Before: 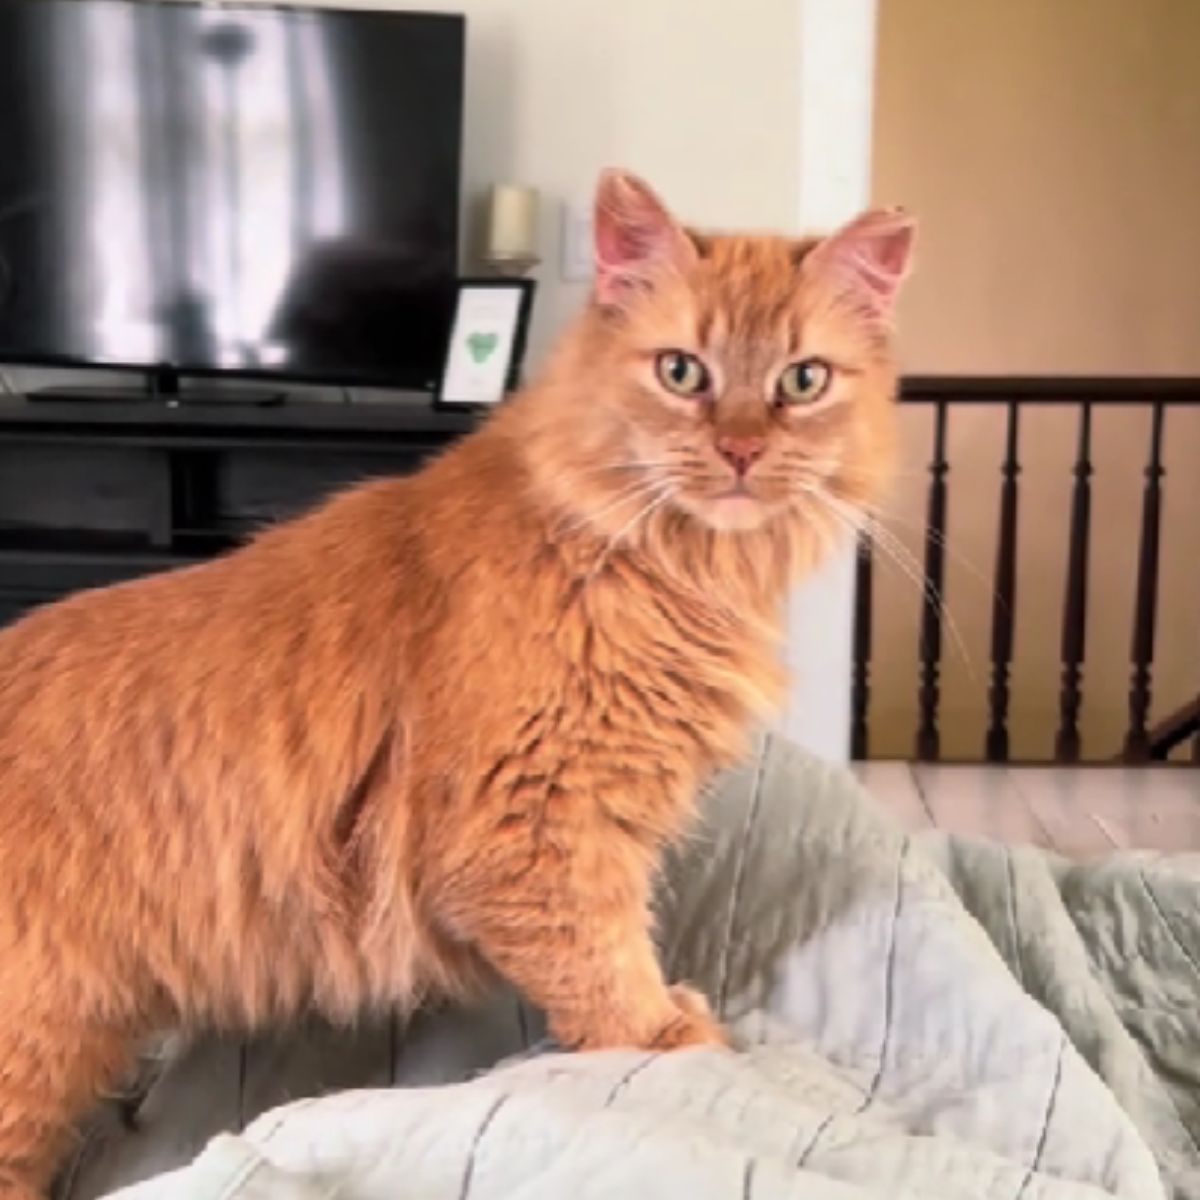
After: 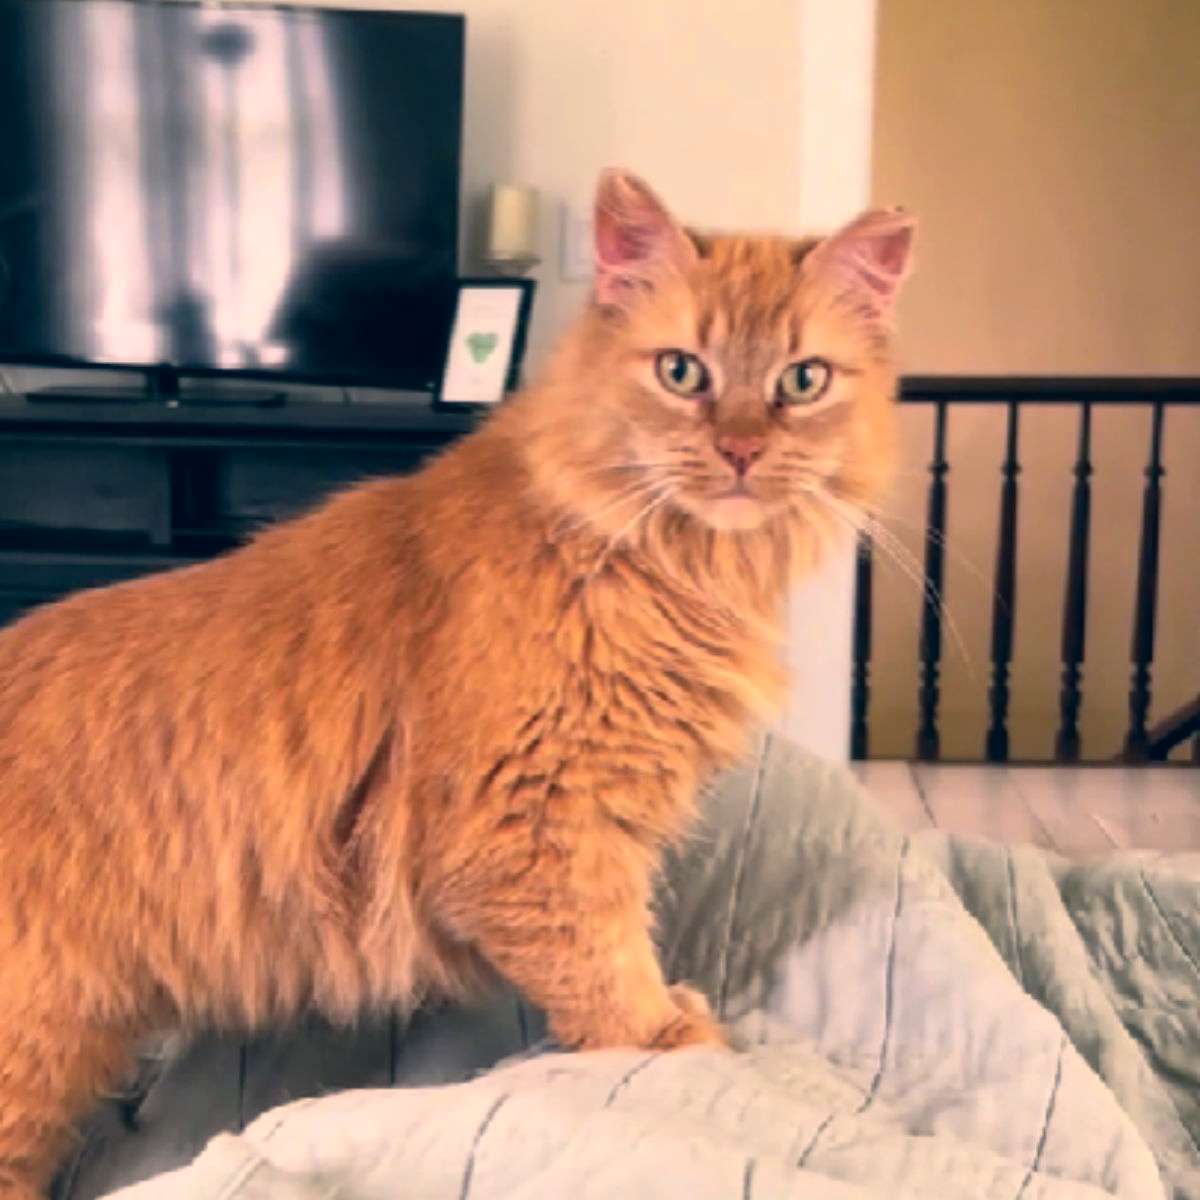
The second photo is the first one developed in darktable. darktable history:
color correction: highlights a* 10.32, highlights b* 14.1, shadows a* -9.92, shadows b* -15.12
